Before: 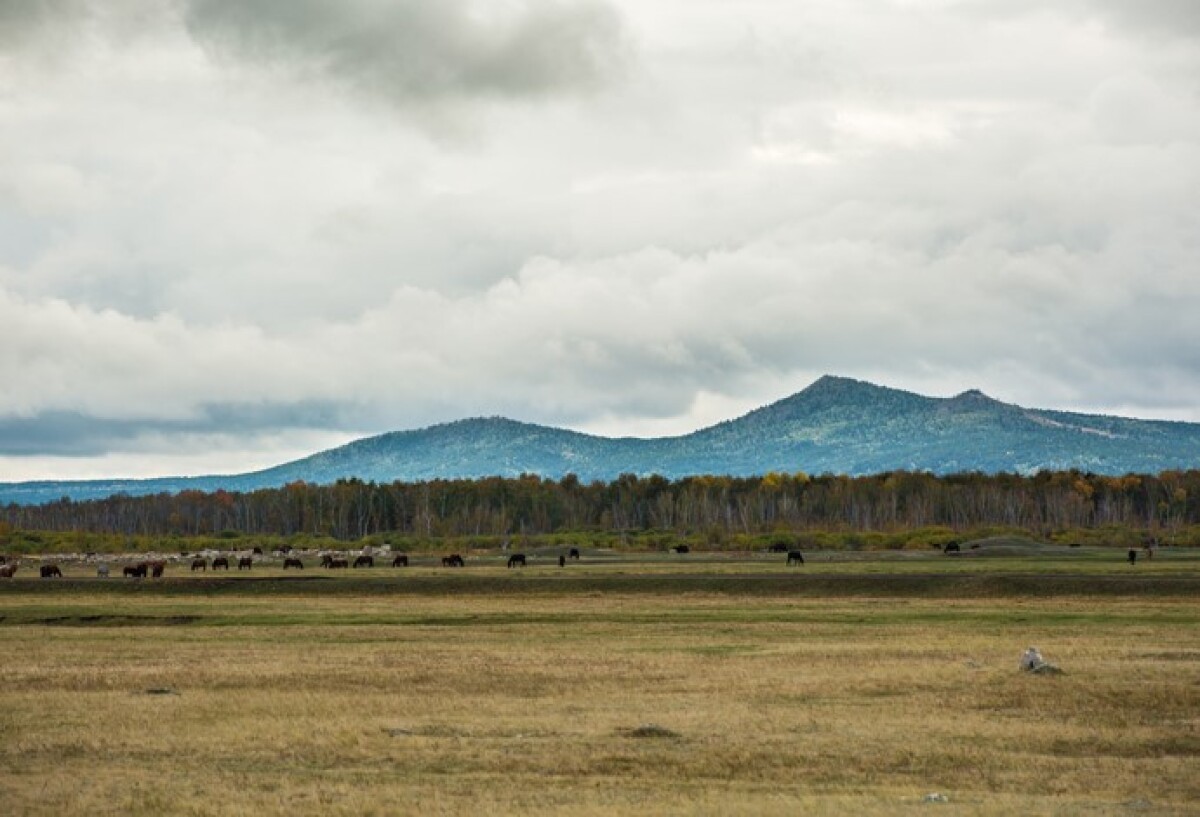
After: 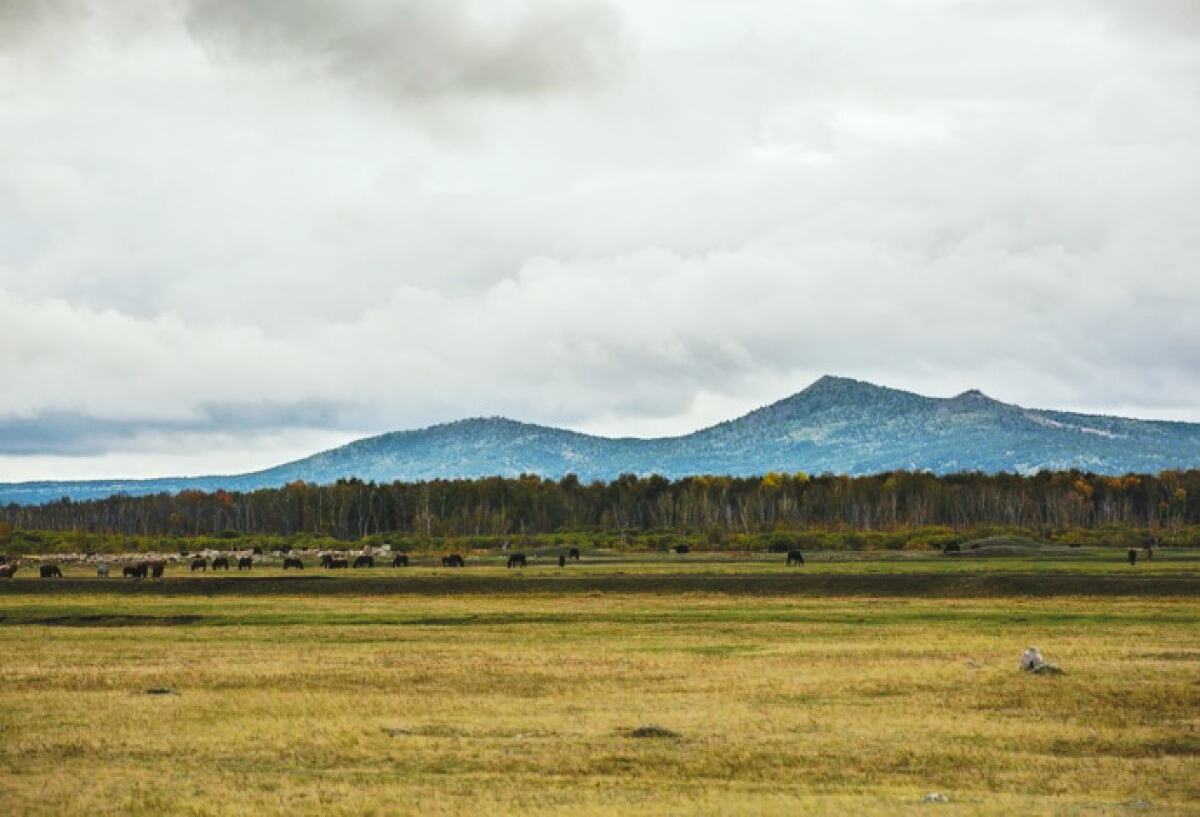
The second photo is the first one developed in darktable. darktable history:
tone curve: curves: ch0 [(0, 0) (0.003, 0.065) (0.011, 0.072) (0.025, 0.09) (0.044, 0.104) (0.069, 0.116) (0.1, 0.127) (0.136, 0.15) (0.177, 0.184) (0.224, 0.223) (0.277, 0.28) (0.335, 0.361) (0.399, 0.443) (0.468, 0.525) (0.543, 0.616) (0.623, 0.713) (0.709, 0.79) (0.801, 0.866) (0.898, 0.933) (1, 1)], preserve colors none
color look up table: target L [97.17, 92.57, 84.54, 88.96, 86.03, 74.12, 69.99, 56.4, 62.69, 61.37, 46.23, 31.88, 3.554, 200.89, 90.79, 84.32, 72.04, 65.73, 63.65, 57.1, 52.18, 54.4, 51.67, 47.15, 45.32, 38.71, 31.16, 23.2, 18.5, 89.85, 73.5, 63.99, 65.32, 61.44, 60.04, 50.71, 52.33, 50.79, 42.79, 36.97, 38.5, 35.94, 33.1, 2.157, 77.13, 73.51, 72.93, 64, 32.6], target a [-38.59, -5.621, -52.44, -37.16, -29.07, -48, -5.688, -50.35, -16.34, -5.997, -29.1, -29.02, -6.803, 0, 0.557, -0.331, 37.84, 33.68, 26.98, 51.39, 68.68, 29.77, -0.268, 68.35, 64.53, 52.76, 6.667, 41.28, 13.96, 16.88, 39.64, 1.539, 58.84, 73.06, 29.56, 75.82, 80.82, 45.23, 4.945, 14.21, 61, 53.97, 36.65, 4.332, -11.43, -26.93, -33.59, -10.49, -13.11], target b [94.13, 6.963, 47.93, -1.947, 32.96, 18.81, 54.46, 44.35, 11.48, 56.85, 39.2, 24.12, 5.315, -0.001, 23.33, 78.52, 10.61, 64.65, 23.92, 50.42, 7.582, 56.57, 36.8, 9.386, 61.65, 44.79, 4.333, 5.185, 31.06, -18.35, -32.84, 0.552, -28.74, -55.78, -18.08, -8.206, -42.28, -34.98, -31.14, -62.86, -62.67, -12.07, -80.05, -29.47, -16.8, -32.07, -4.448, -45.04, -13.19], num patches 49
